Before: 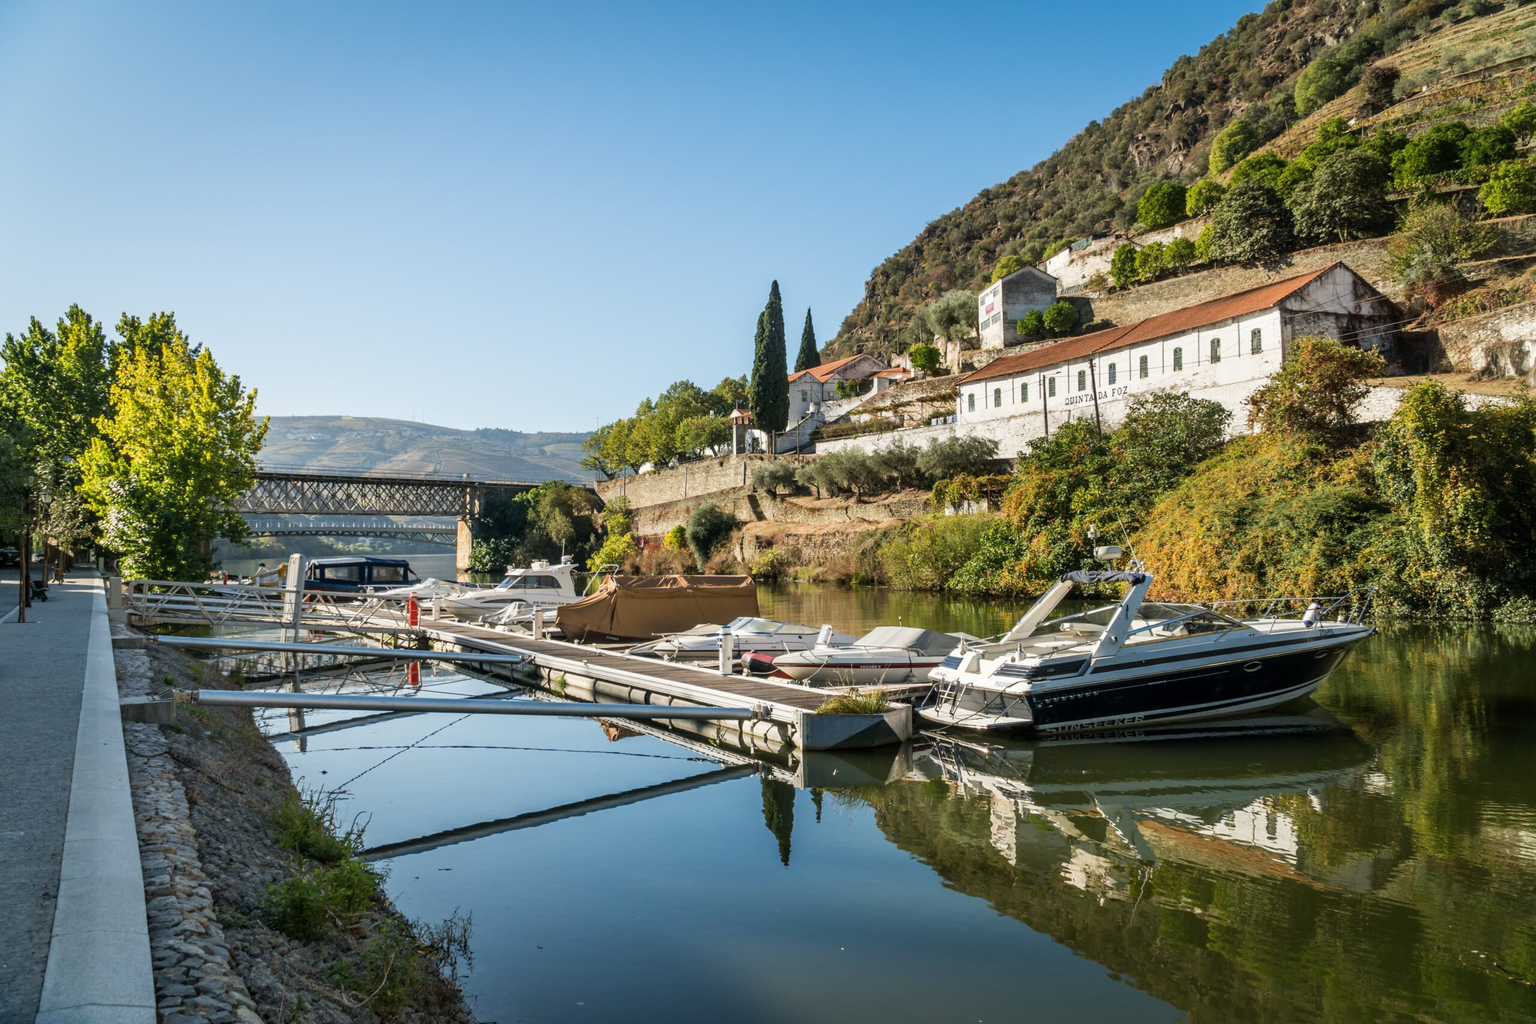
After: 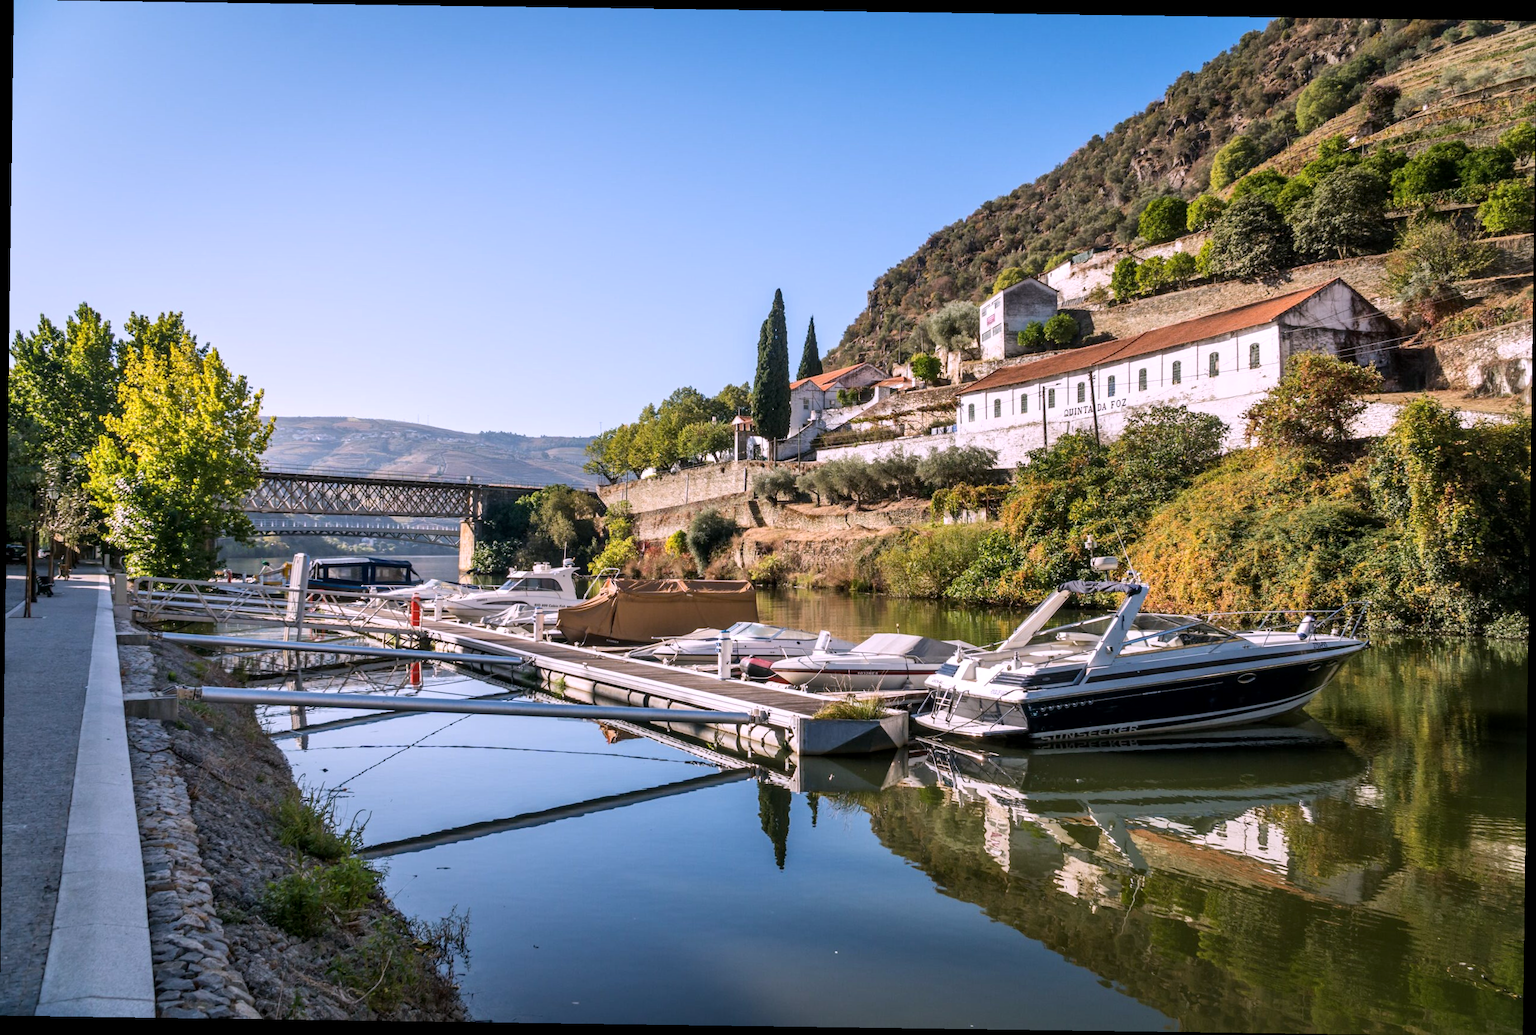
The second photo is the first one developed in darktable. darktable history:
rotate and perspective: rotation 0.8°, automatic cropping off
local contrast: mode bilateral grid, contrast 20, coarseness 50, detail 120%, midtone range 0.2
white balance: red 1.066, blue 1.119
